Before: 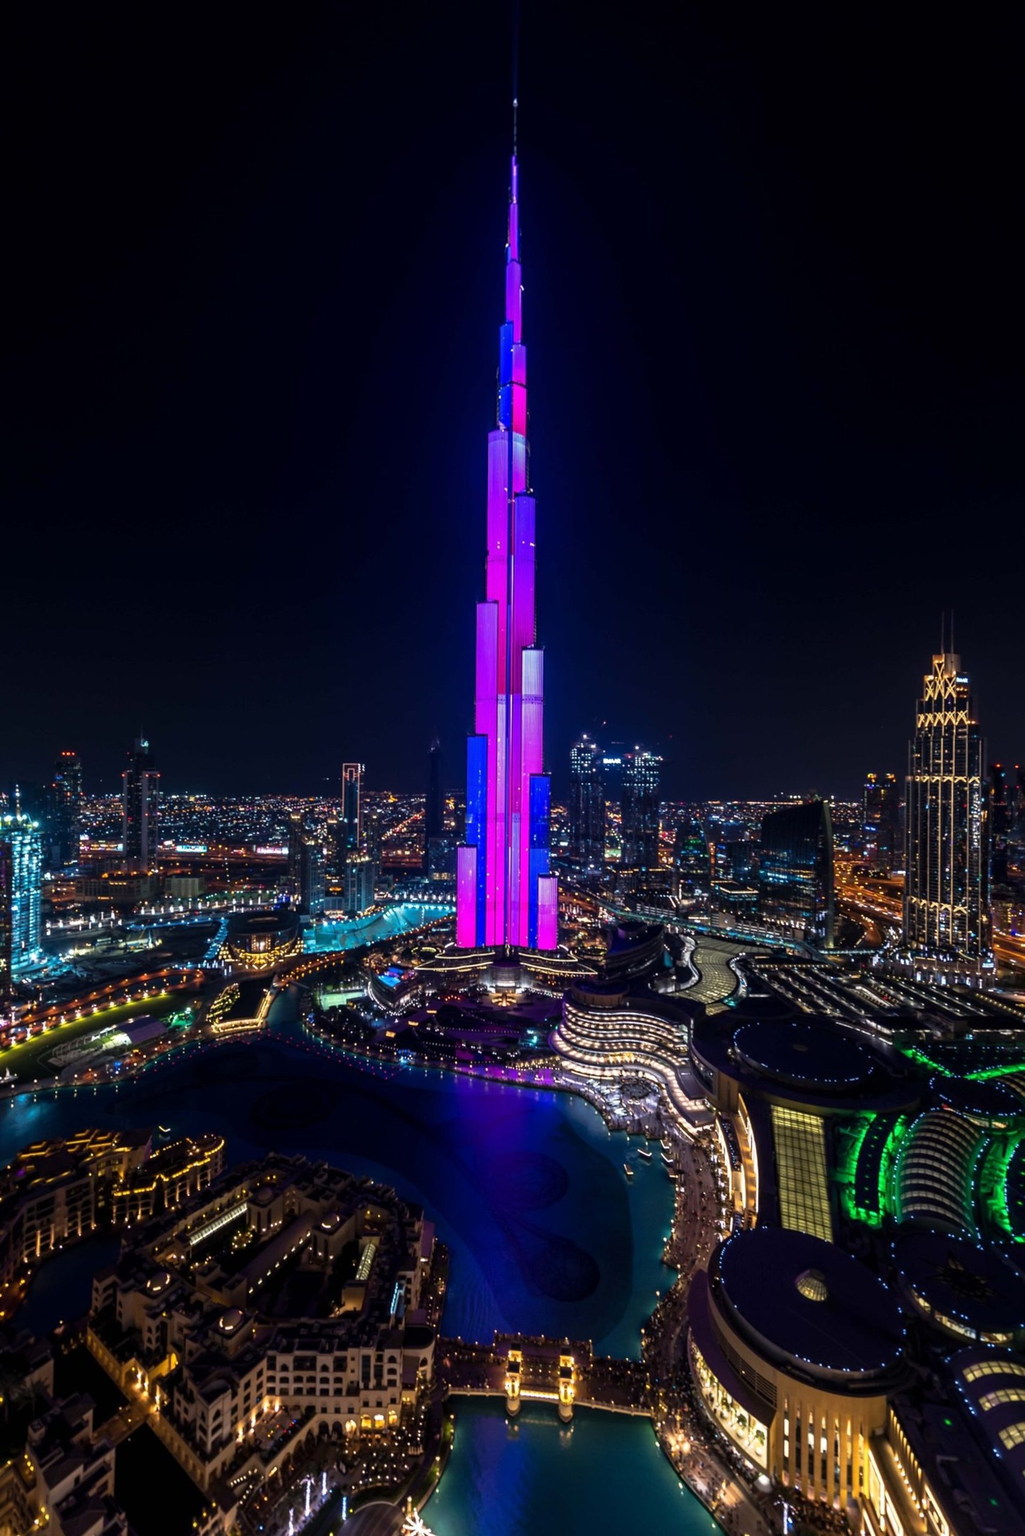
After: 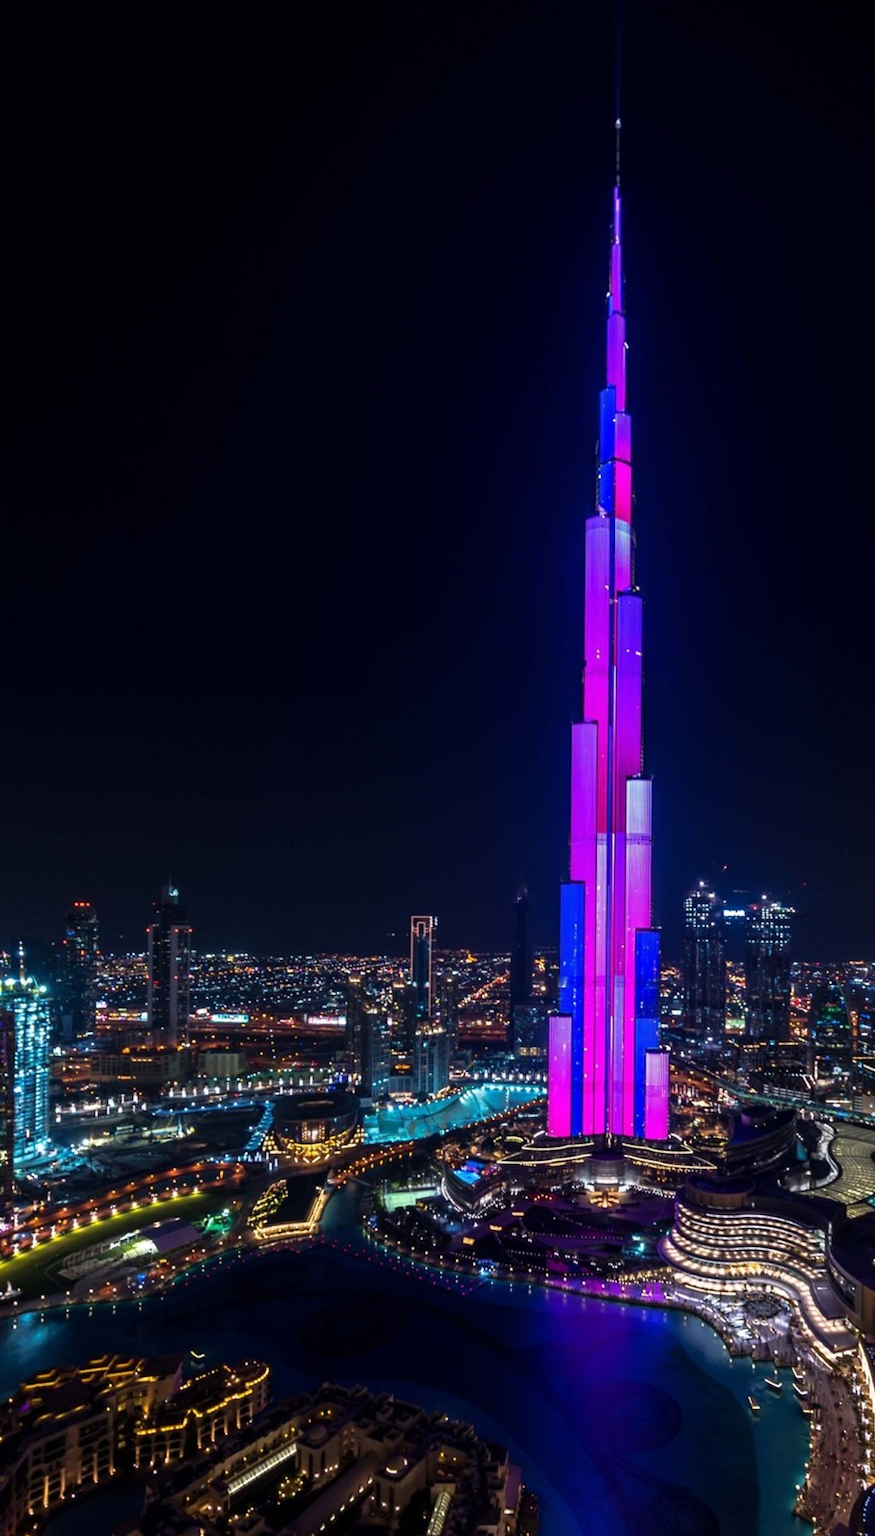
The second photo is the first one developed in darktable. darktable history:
crop: right 28.8%, bottom 16.622%
